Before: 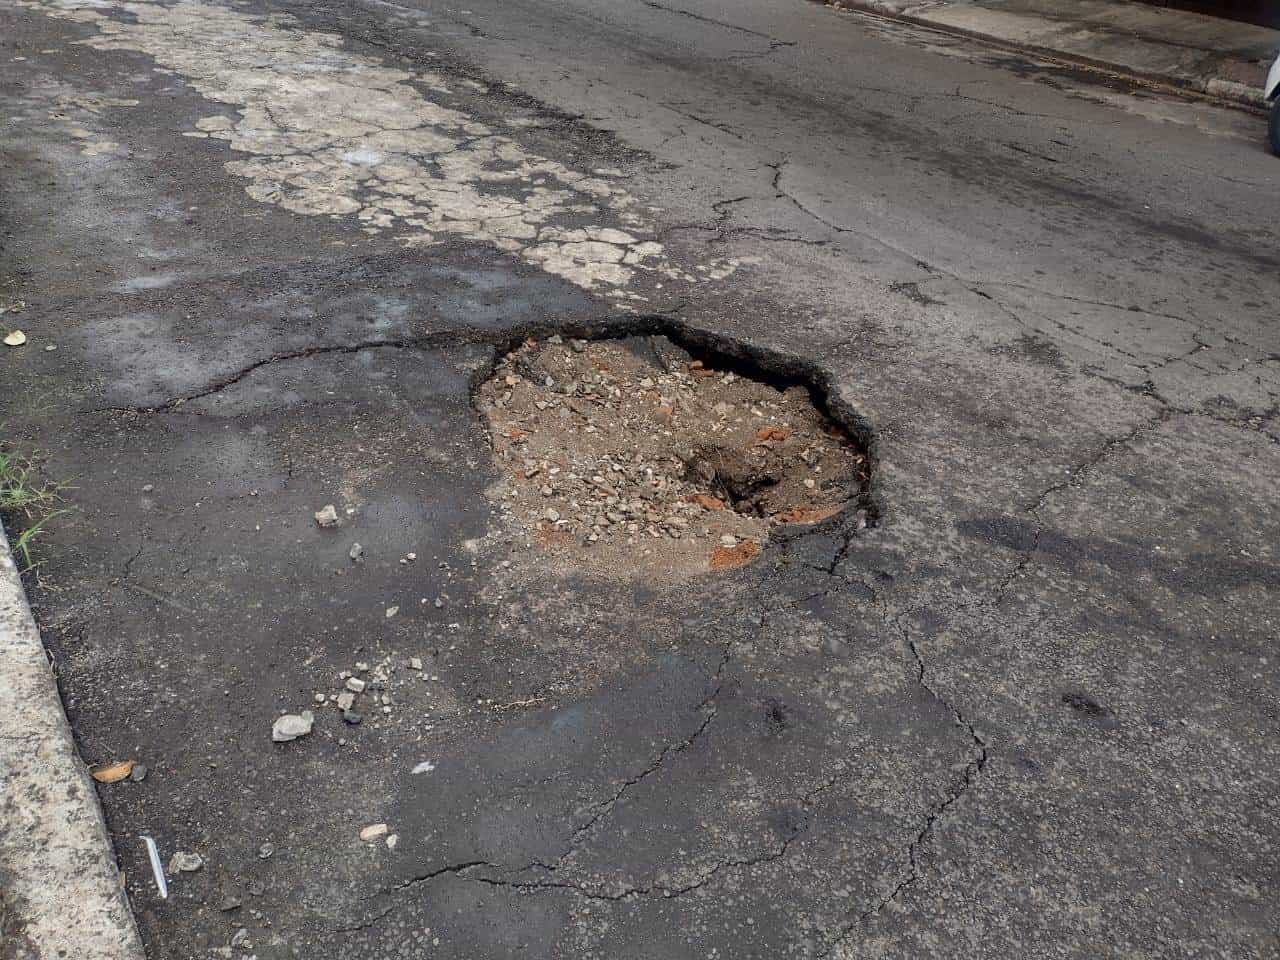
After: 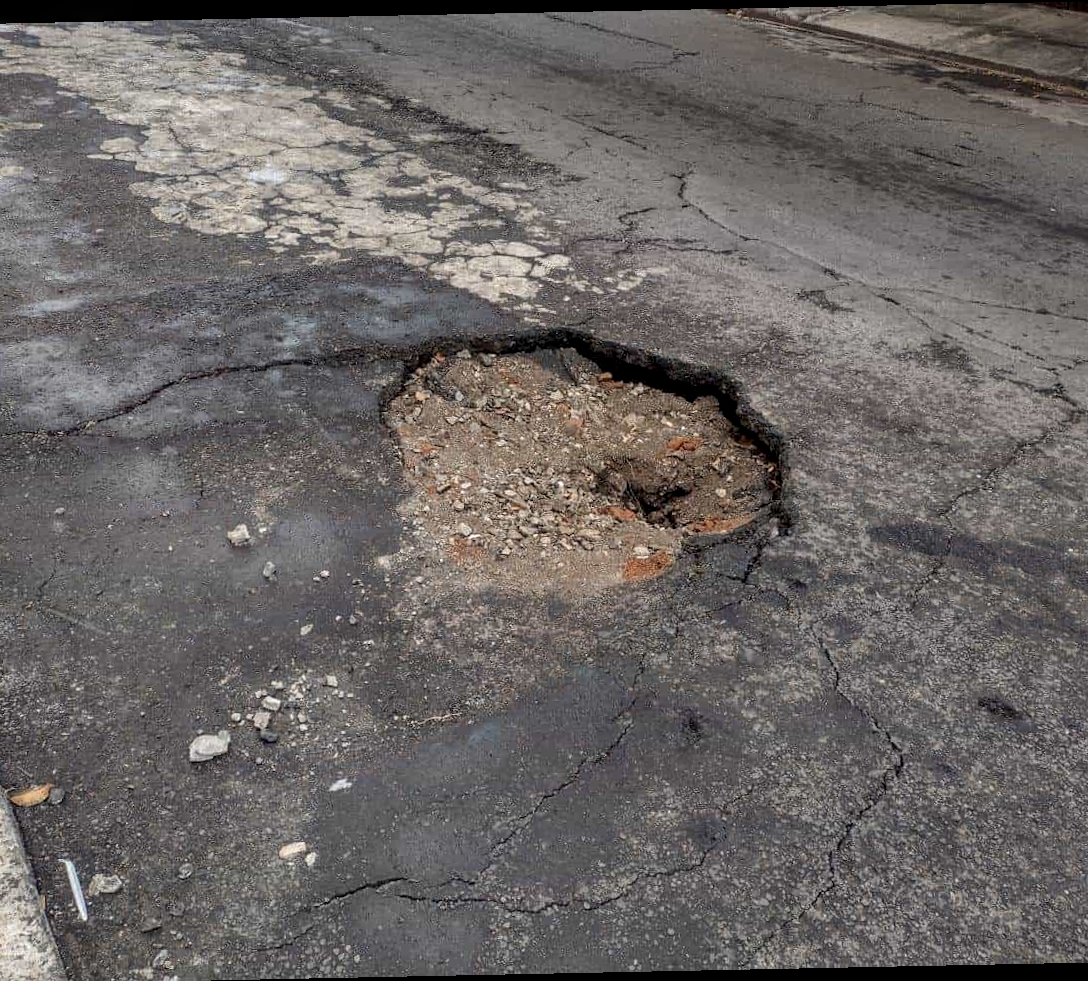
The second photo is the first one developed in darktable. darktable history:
rotate and perspective: rotation -1.17°, automatic cropping off
crop: left 7.598%, right 7.873%
local contrast: on, module defaults
